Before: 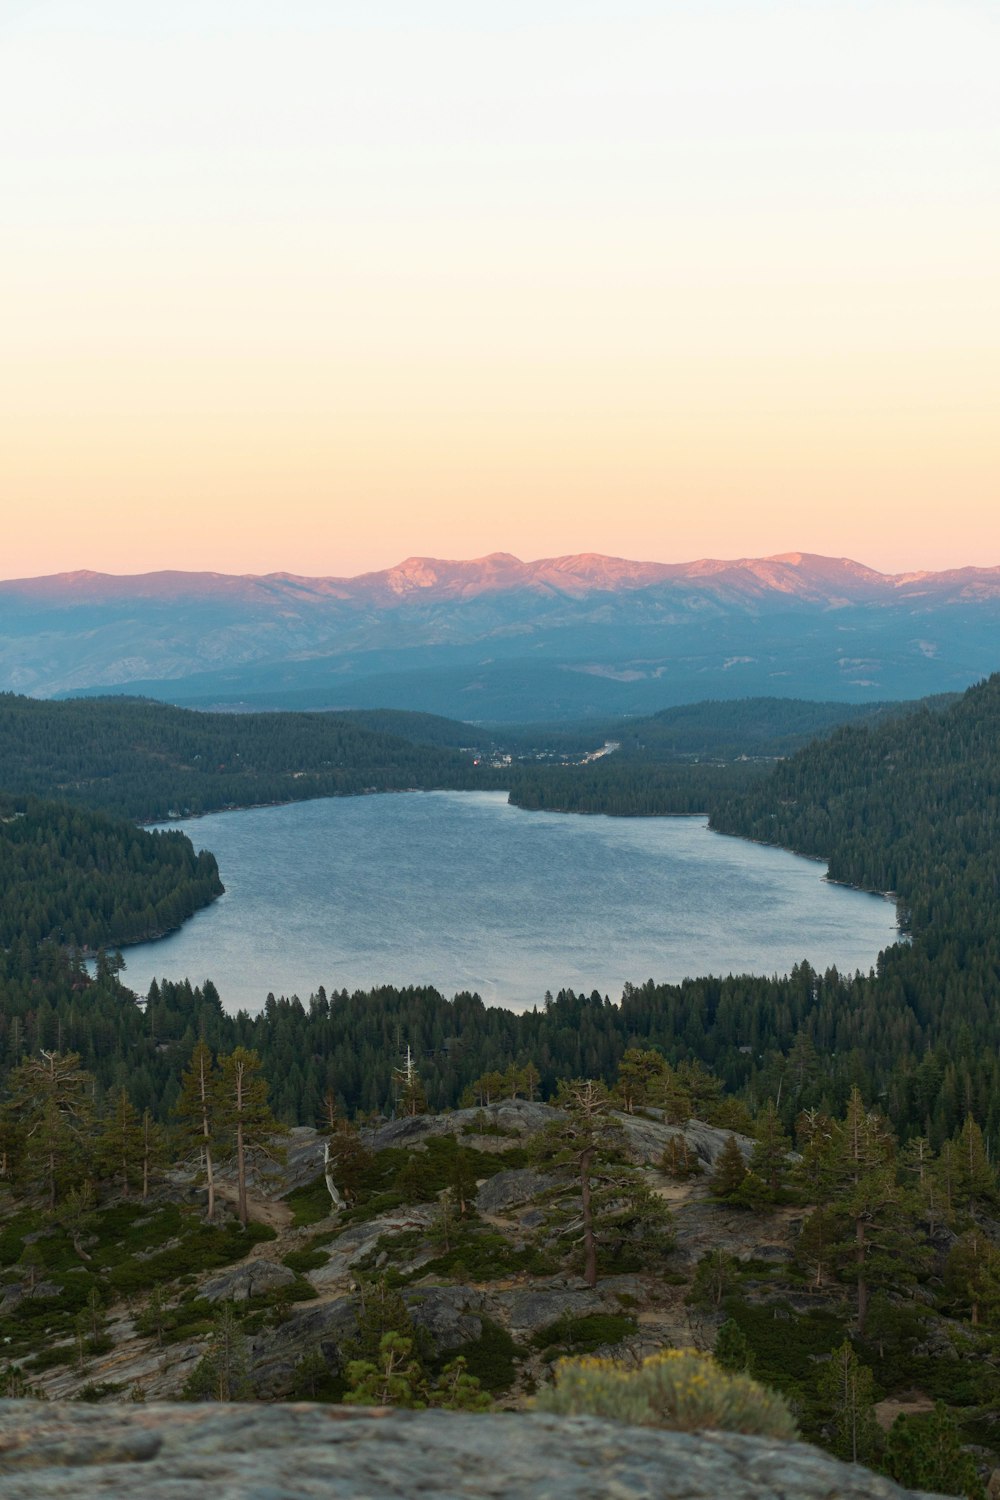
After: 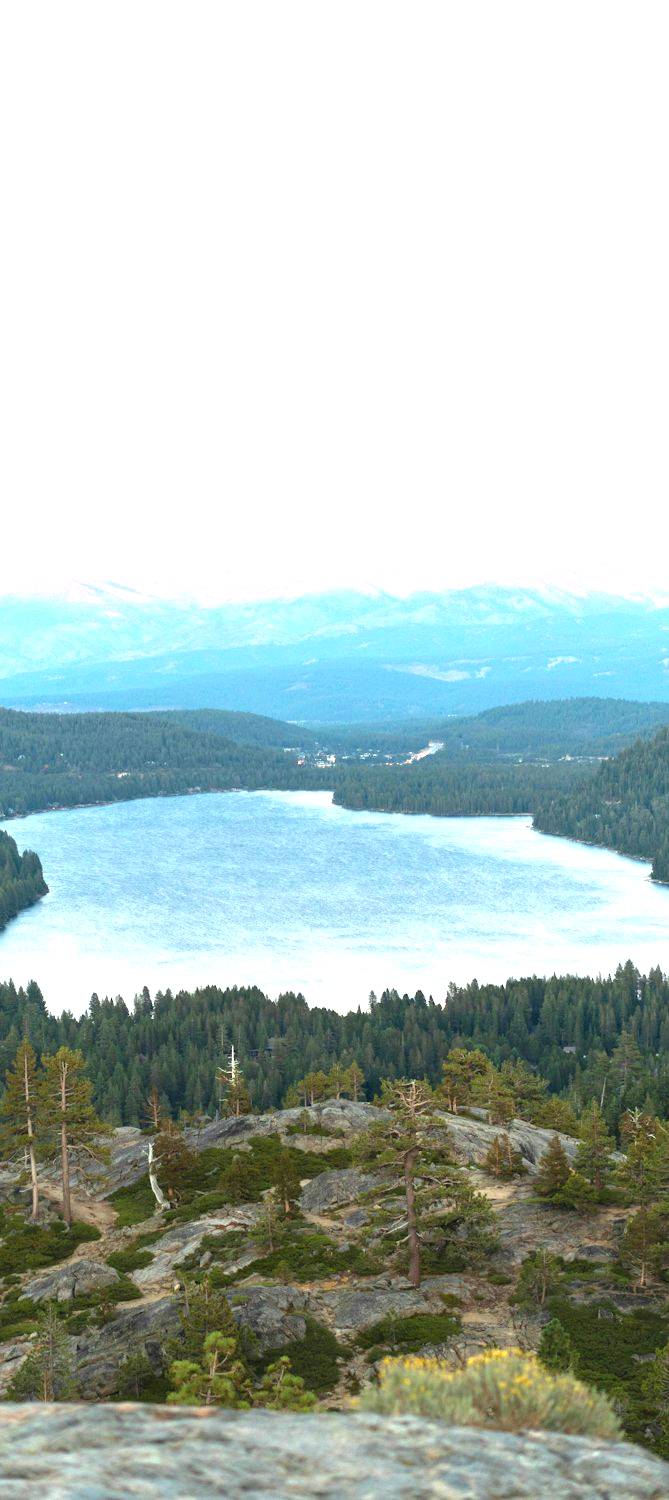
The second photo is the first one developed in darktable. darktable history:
exposure: black level correction 0, exposure 1.739 EV, compensate highlight preservation false
crop and rotate: left 17.65%, right 15.382%
